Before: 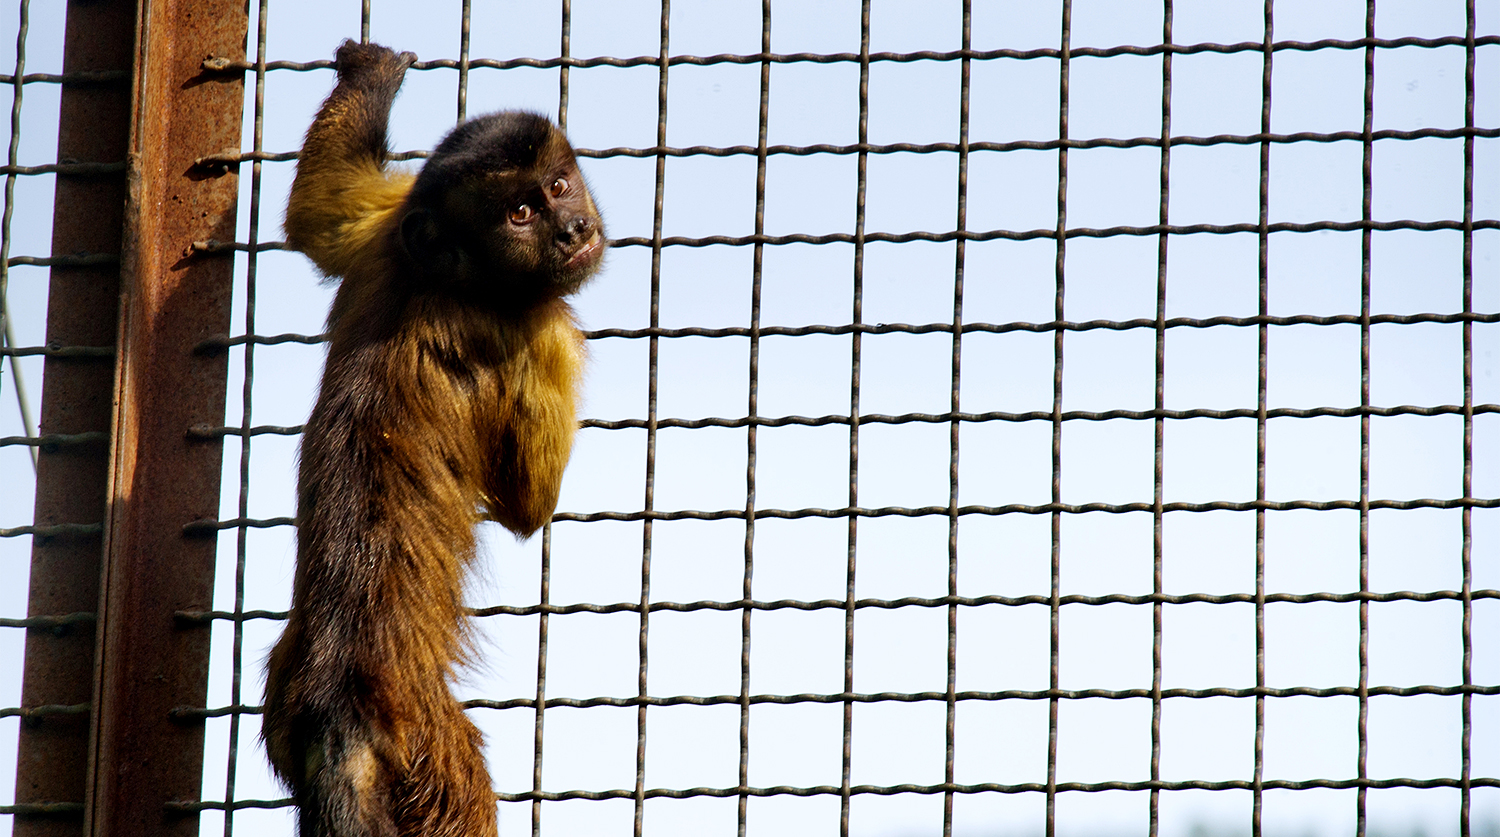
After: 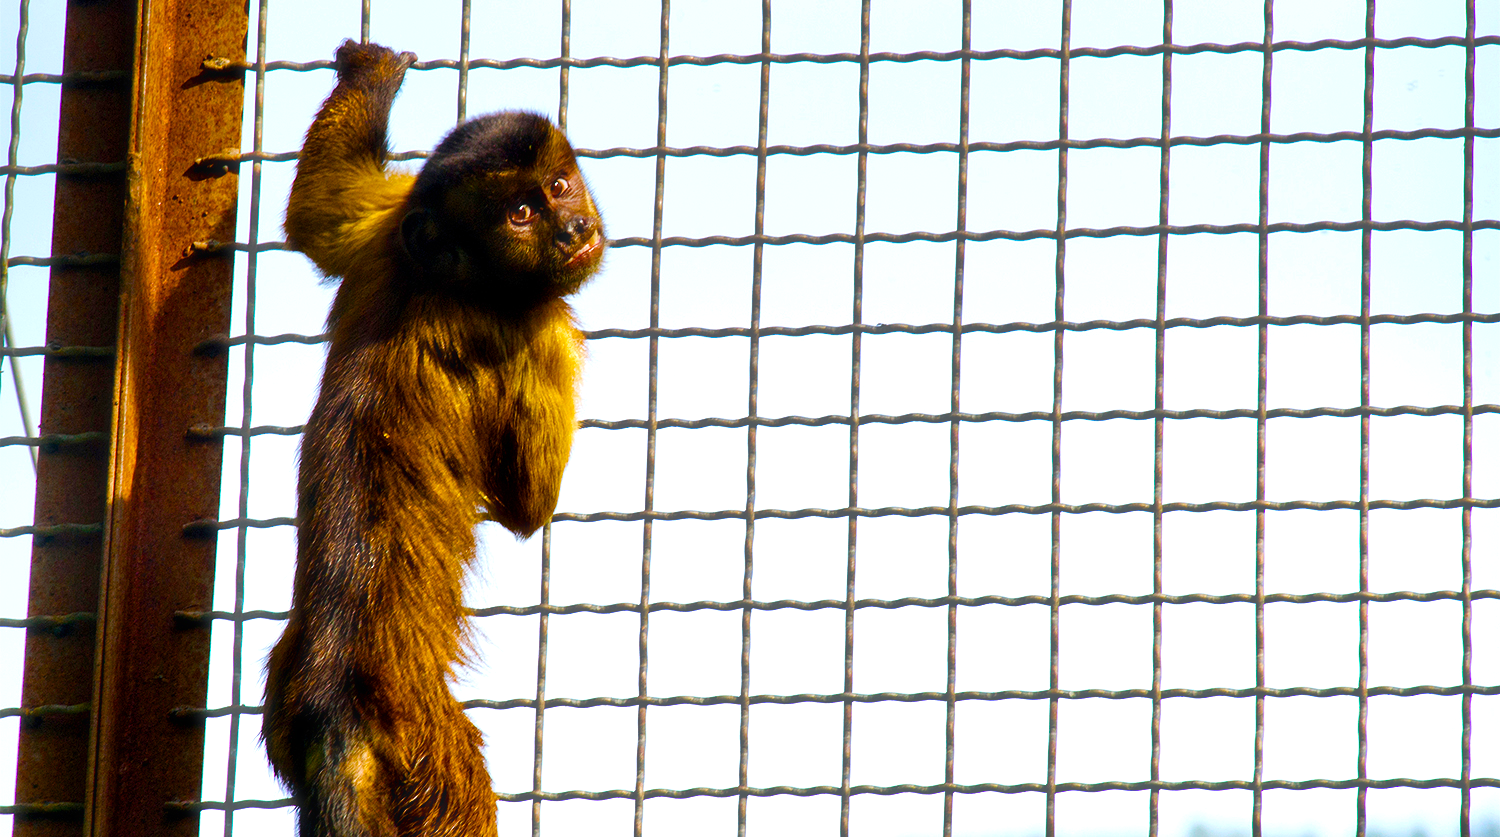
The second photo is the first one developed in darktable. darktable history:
color balance rgb: linear chroma grading › shadows 10%, linear chroma grading › highlights 10%, linear chroma grading › global chroma 15%, linear chroma grading › mid-tones 15%, perceptual saturation grading › global saturation 40%, perceptual saturation grading › highlights -25%, perceptual saturation grading › mid-tones 35%, perceptual saturation grading › shadows 35%, perceptual brilliance grading › global brilliance 11.29%, global vibrance 11.29%
haze removal: strength -0.09, distance 0.358, compatibility mode true, adaptive false
